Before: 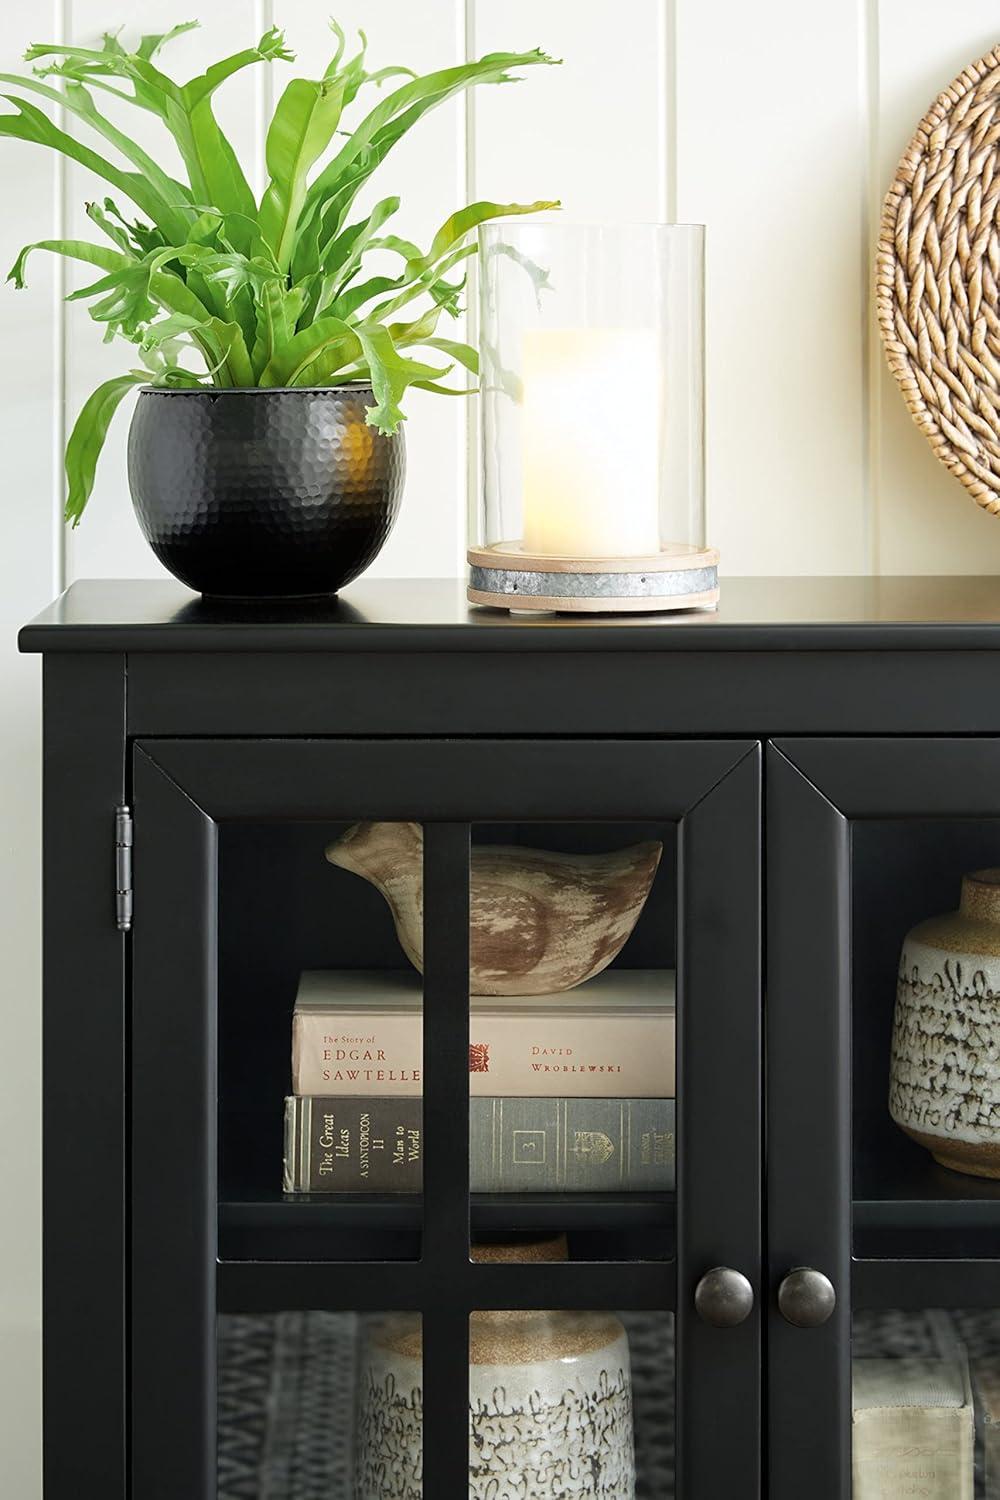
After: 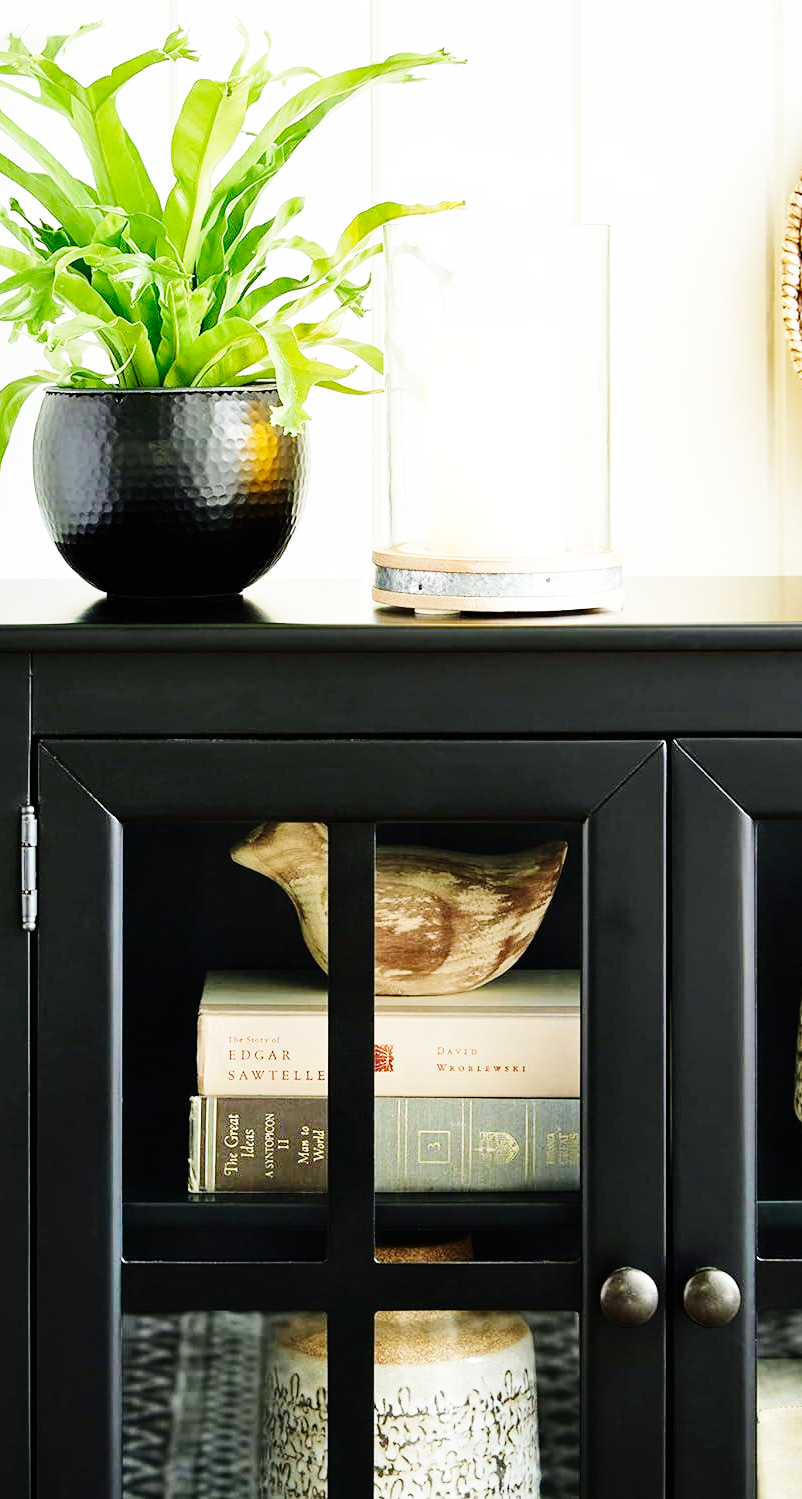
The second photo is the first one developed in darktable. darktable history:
shadows and highlights: shadows 37.27, highlights -28.18, soften with gaussian
crop and rotate: left 9.597%, right 10.195%
velvia: on, module defaults
base curve: curves: ch0 [(0, 0) (0, 0) (0.002, 0.001) (0.008, 0.003) (0.019, 0.011) (0.037, 0.037) (0.064, 0.11) (0.102, 0.232) (0.152, 0.379) (0.216, 0.524) (0.296, 0.665) (0.394, 0.789) (0.512, 0.881) (0.651, 0.945) (0.813, 0.986) (1, 1)], preserve colors none
